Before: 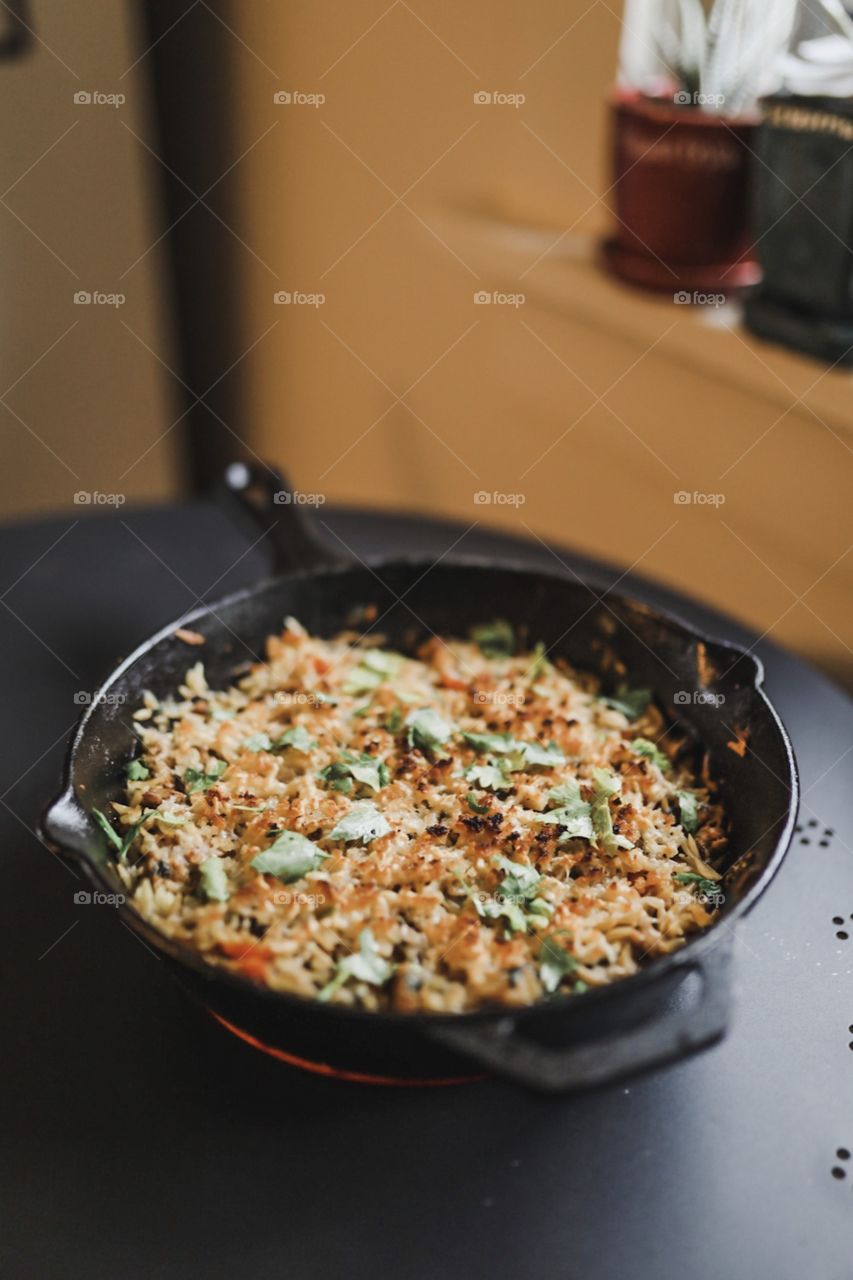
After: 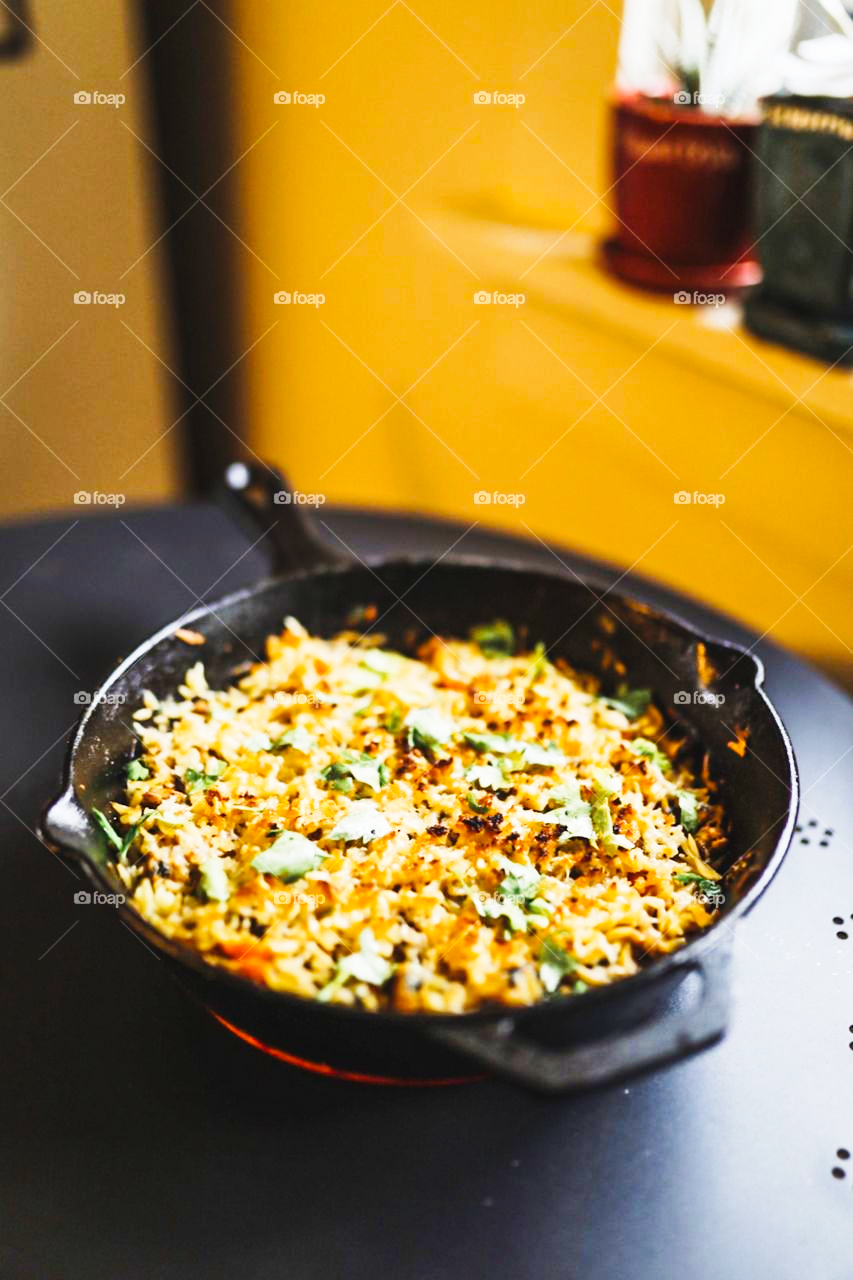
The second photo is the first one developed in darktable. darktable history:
base curve: curves: ch0 [(0, 0) (0.018, 0.026) (0.143, 0.37) (0.33, 0.731) (0.458, 0.853) (0.735, 0.965) (0.905, 0.986) (1, 1)], preserve colors none
local contrast: mode bilateral grid, contrast 21, coarseness 50, detail 102%, midtone range 0.2
color balance rgb: shadows lift › luminance -19.934%, power › hue 329.55°, linear chroma grading › global chroma 14.455%, perceptual saturation grading › global saturation 0.712%, global vibrance 43.22%
